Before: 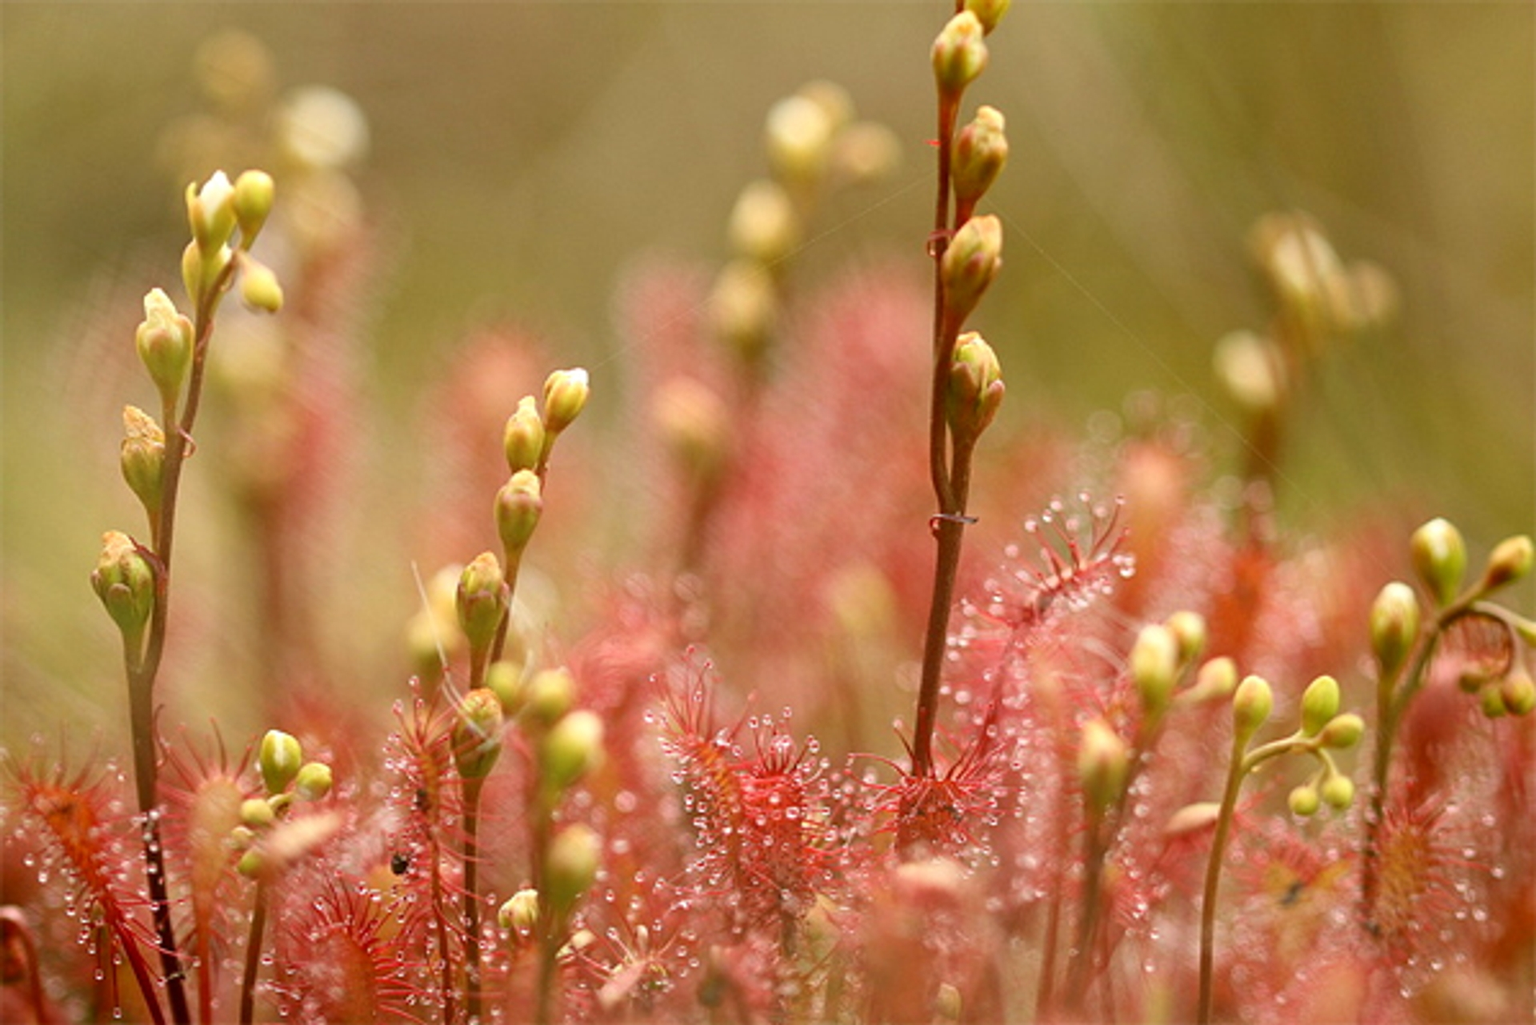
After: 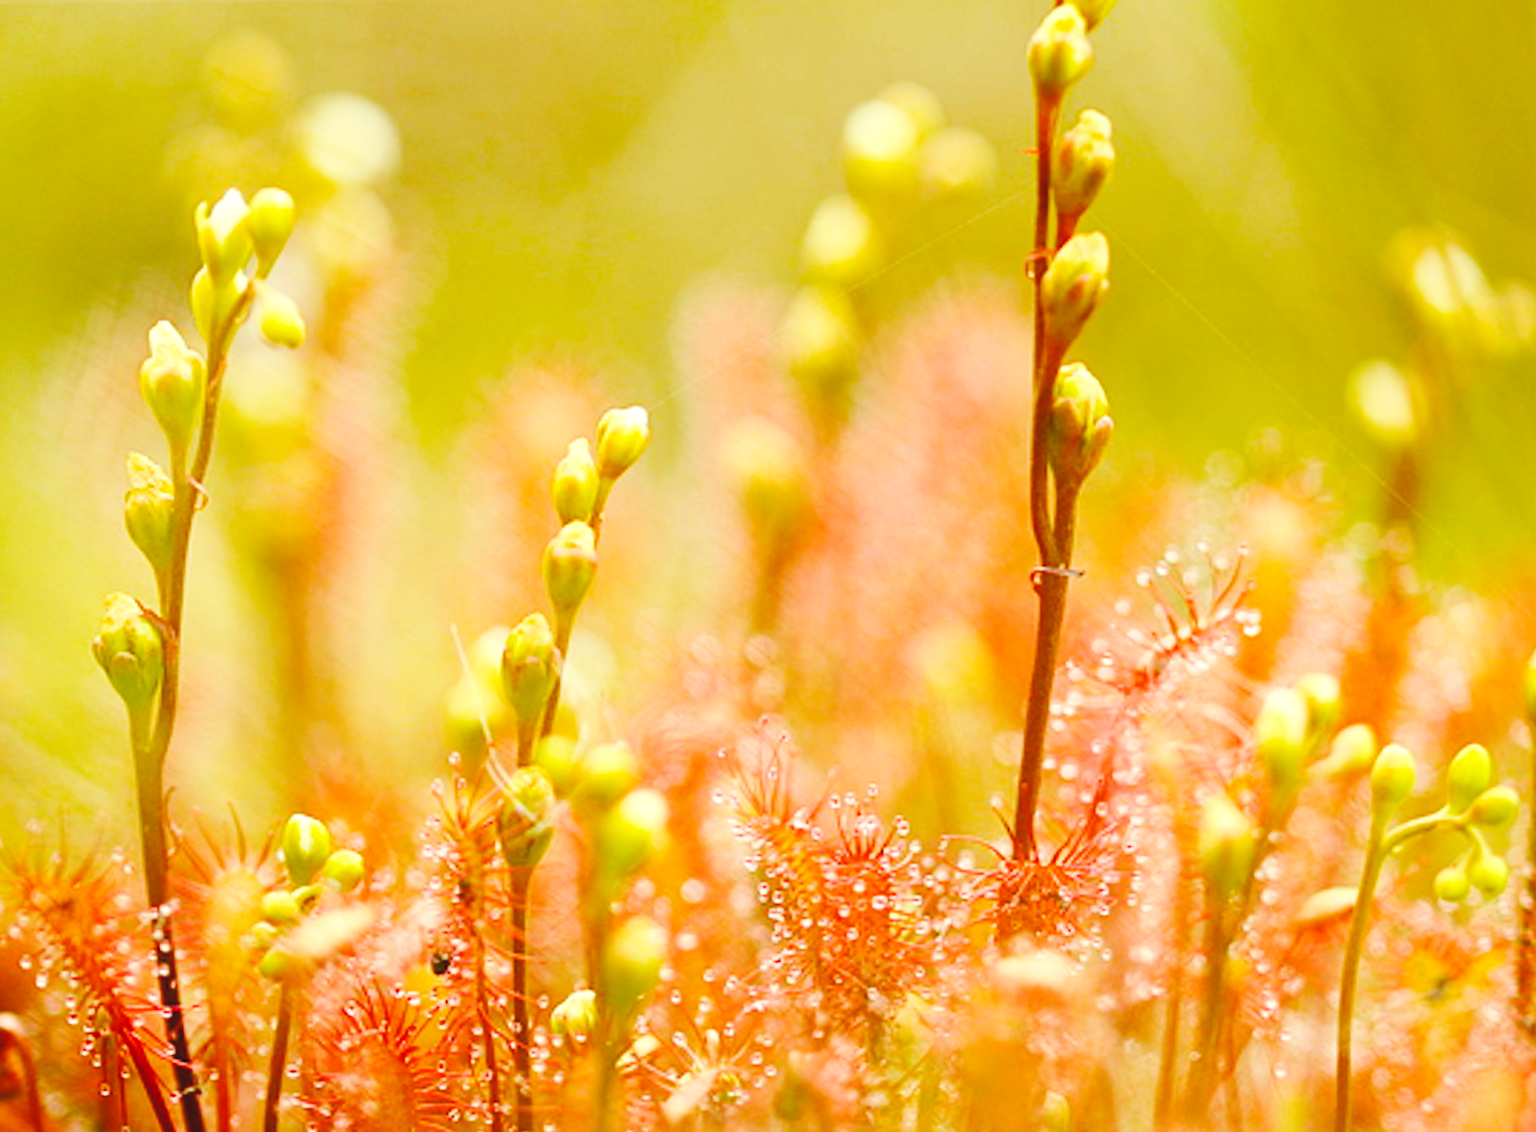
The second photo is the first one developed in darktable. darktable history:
rotate and perspective: rotation -0.45°, automatic cropping original format, crop left 0.008, crop right 0.992, crop top 0.012, crop bottom 0.988
color correction: highlights a* -4.28, highlights b* 6.53
crop: right 9.509%, bottom 0.031%
exposure: exposure 0.258 EV, compensate highlight preservation false
base curve: curves: ch0 [(0, 0.007) (0.028, 0.063) (0.121, 0.311) (0.46, 0.743) (0.859, 0.957) (1, 1)], preserve colors none
color balance rgb: perceptual saturation grading › global saturation 30%, global vibrance 20%
